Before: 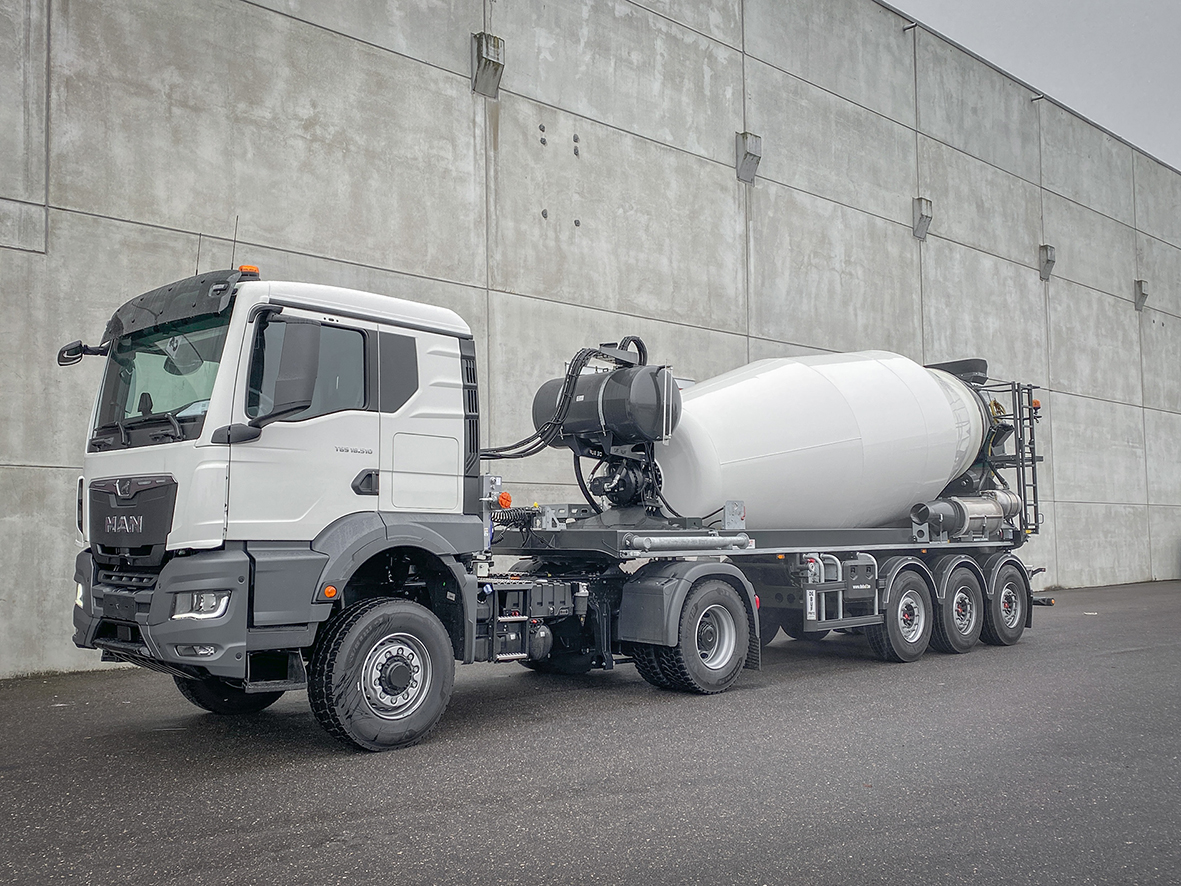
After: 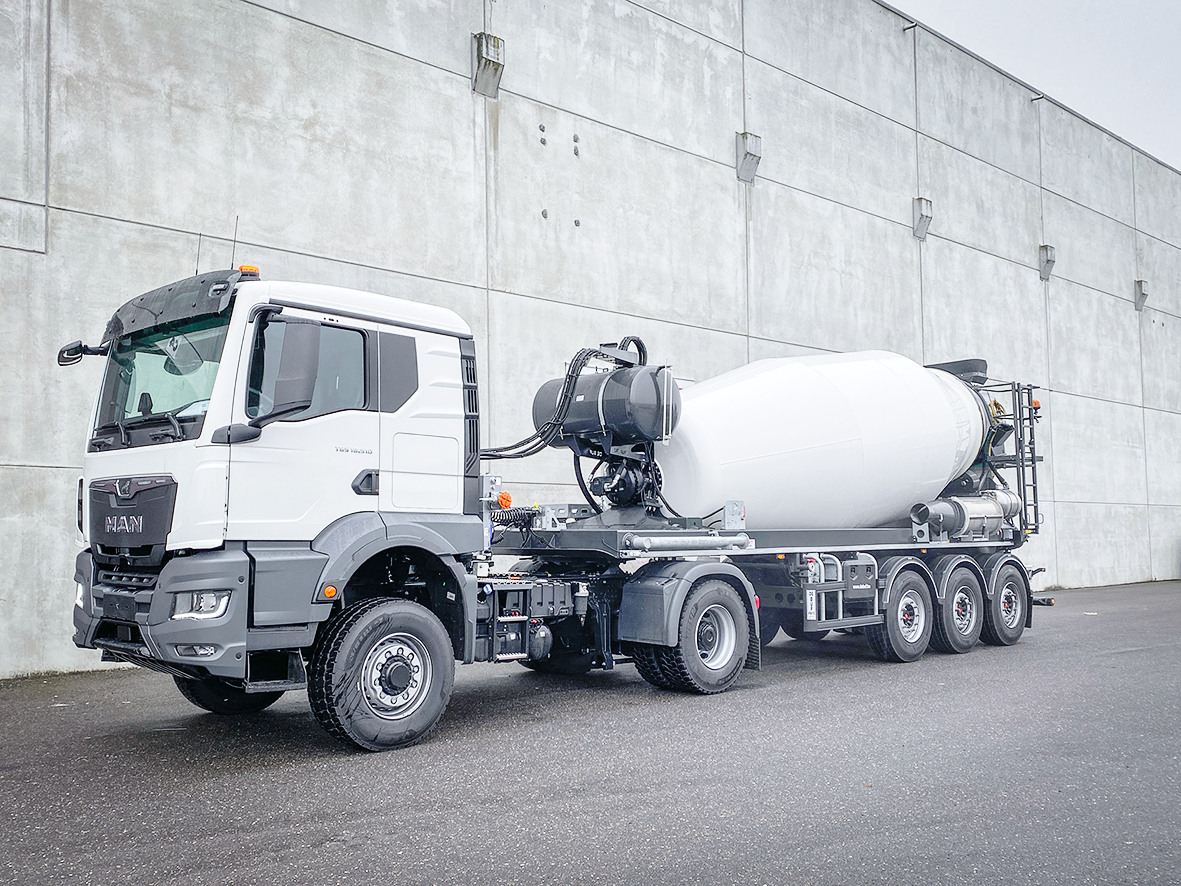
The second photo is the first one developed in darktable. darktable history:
base curve: curves: ch0 [(0, 0) (0.028, 0.03) (0.121, 0.232) (0.46, 0.748) (0.859, 0.968) (1, 1)], preserve colors none
white balance: red 0.976, blue 1.04
